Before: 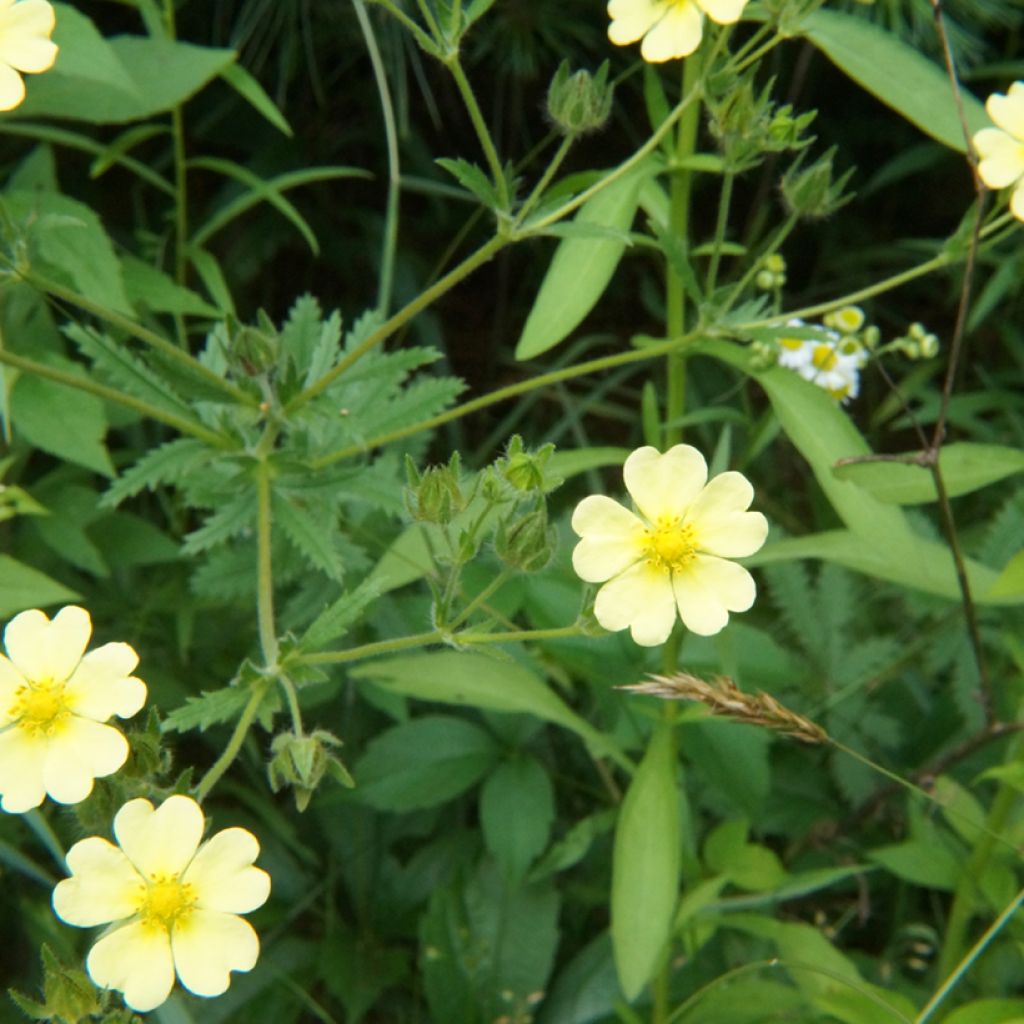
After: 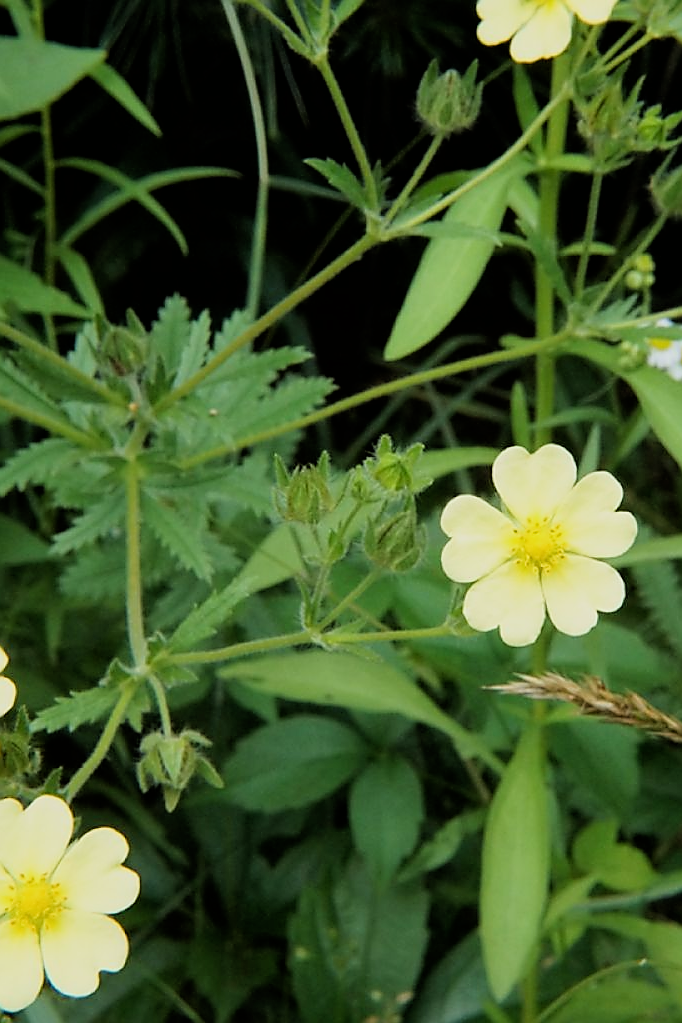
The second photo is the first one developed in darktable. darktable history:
sharpen: radius 1.394, amount 1.241, threshold 0.769
color calibration: illuminant same as pipeline (D50), adaptation none (bypass), x 0.331, y 0.335, temperature 5017.17 K
crop and rotate: left 12.826%, right 20.515%
filmic rgb: black relative exposure -7.72 EV, white relative exposure 4.4 EV, hardness 3.76, latitude 50.04%, contrast 1.101
